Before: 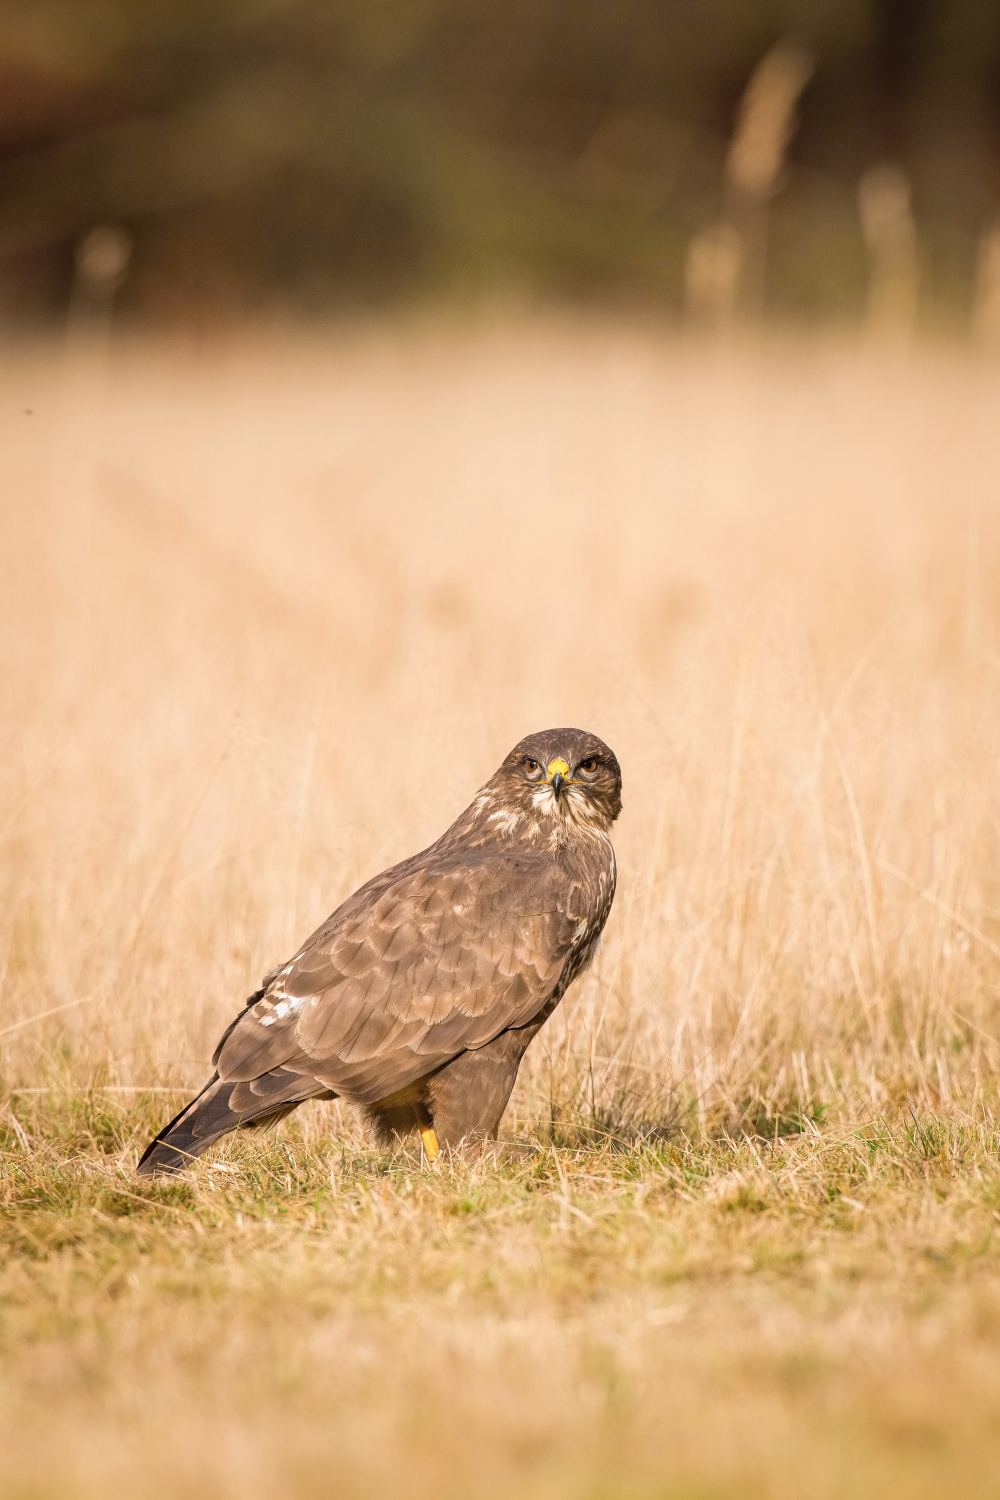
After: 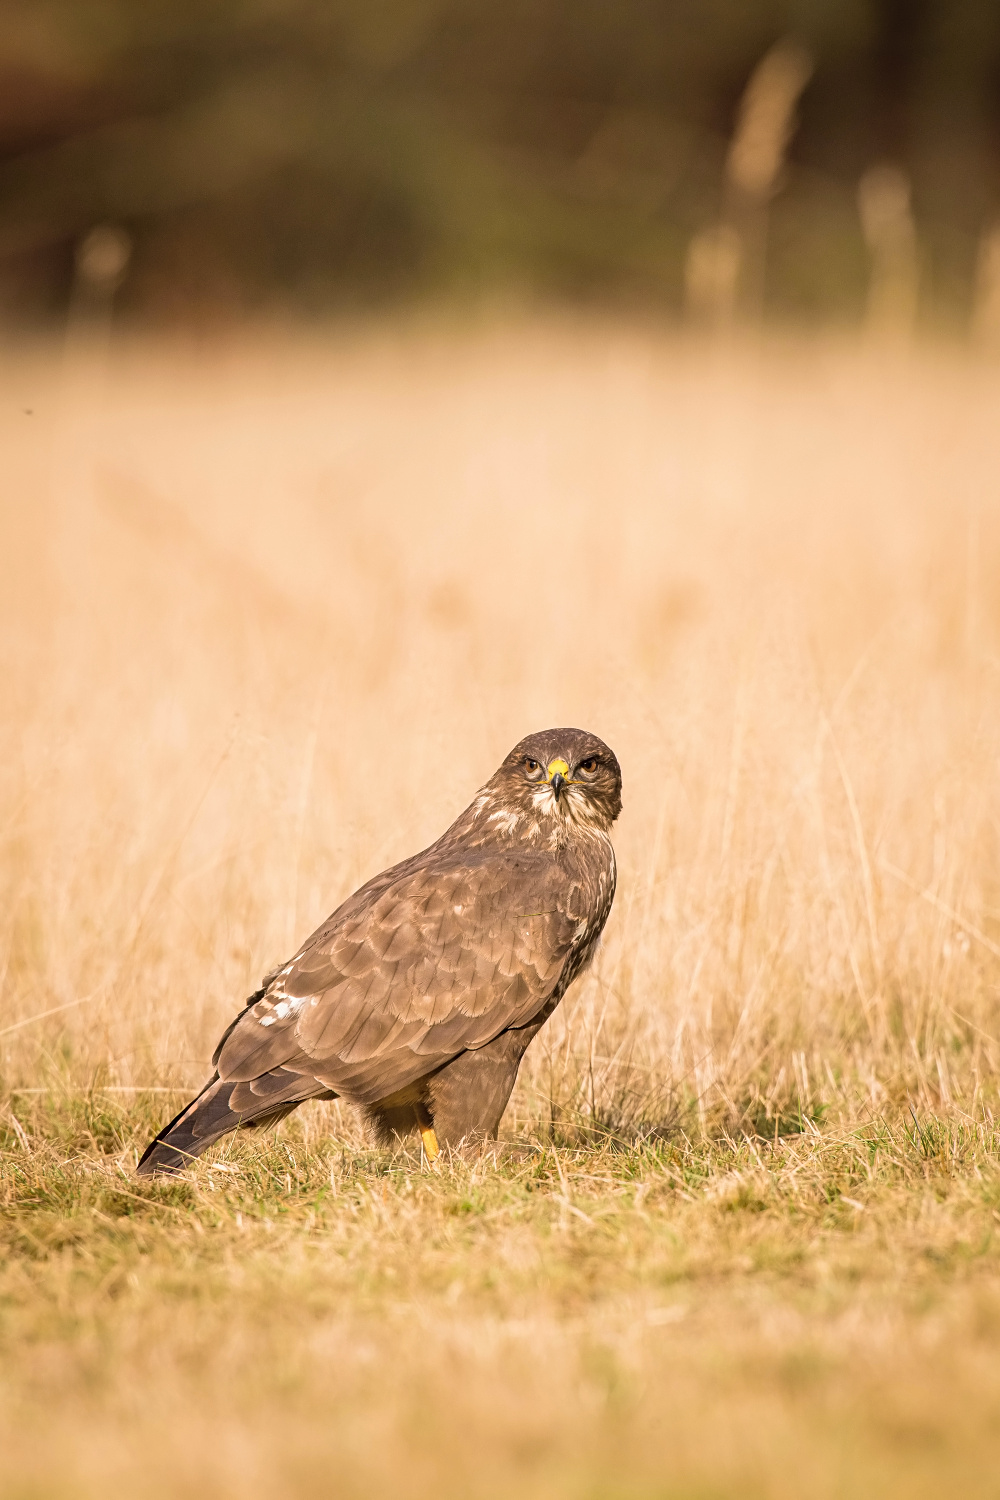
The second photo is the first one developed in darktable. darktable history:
sharpen: amount 0.2
velvia: on, module defaults
